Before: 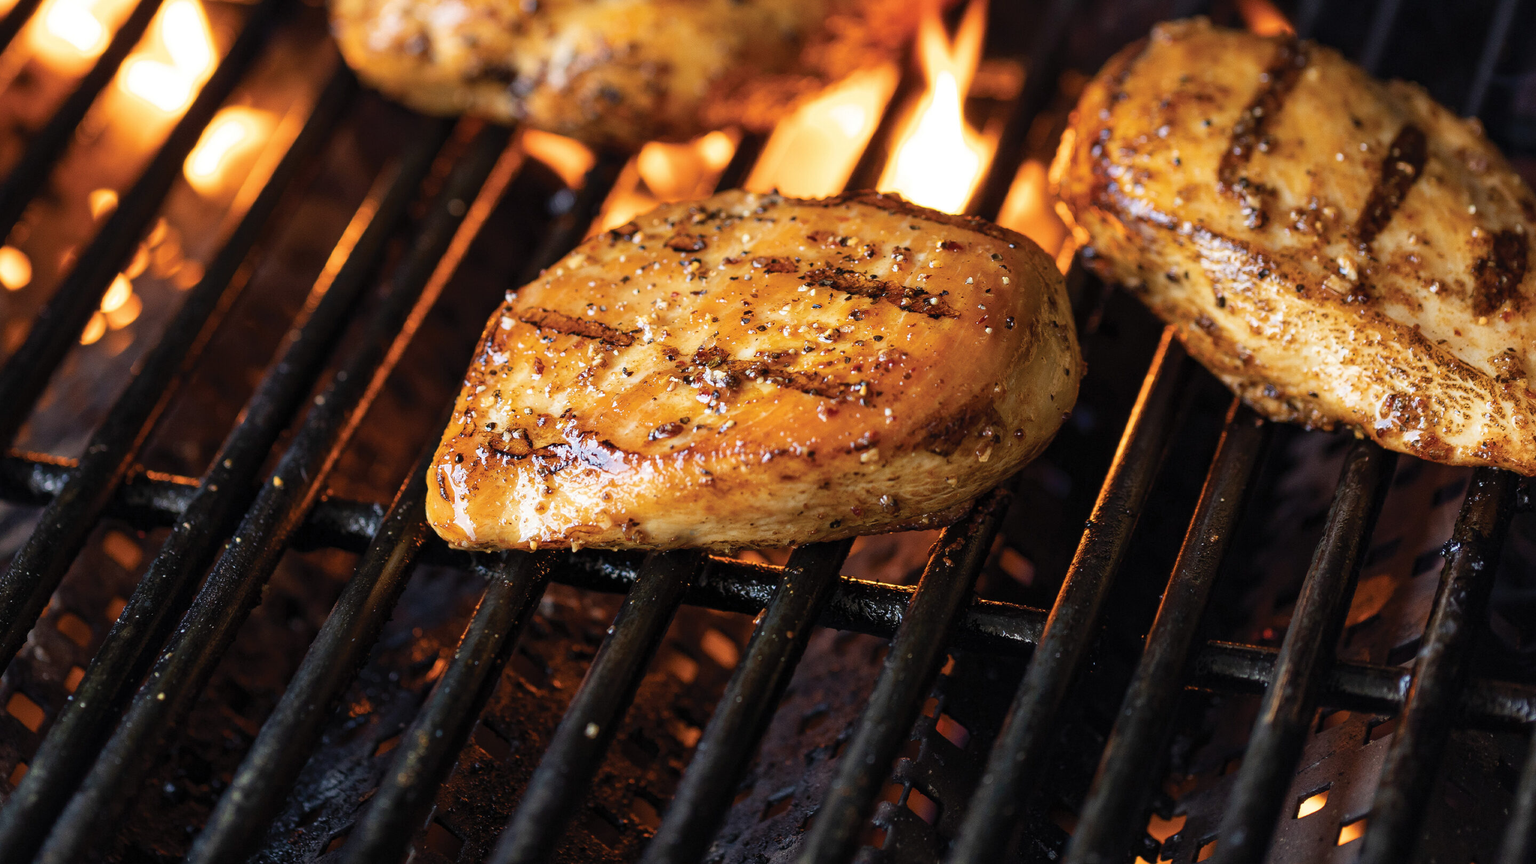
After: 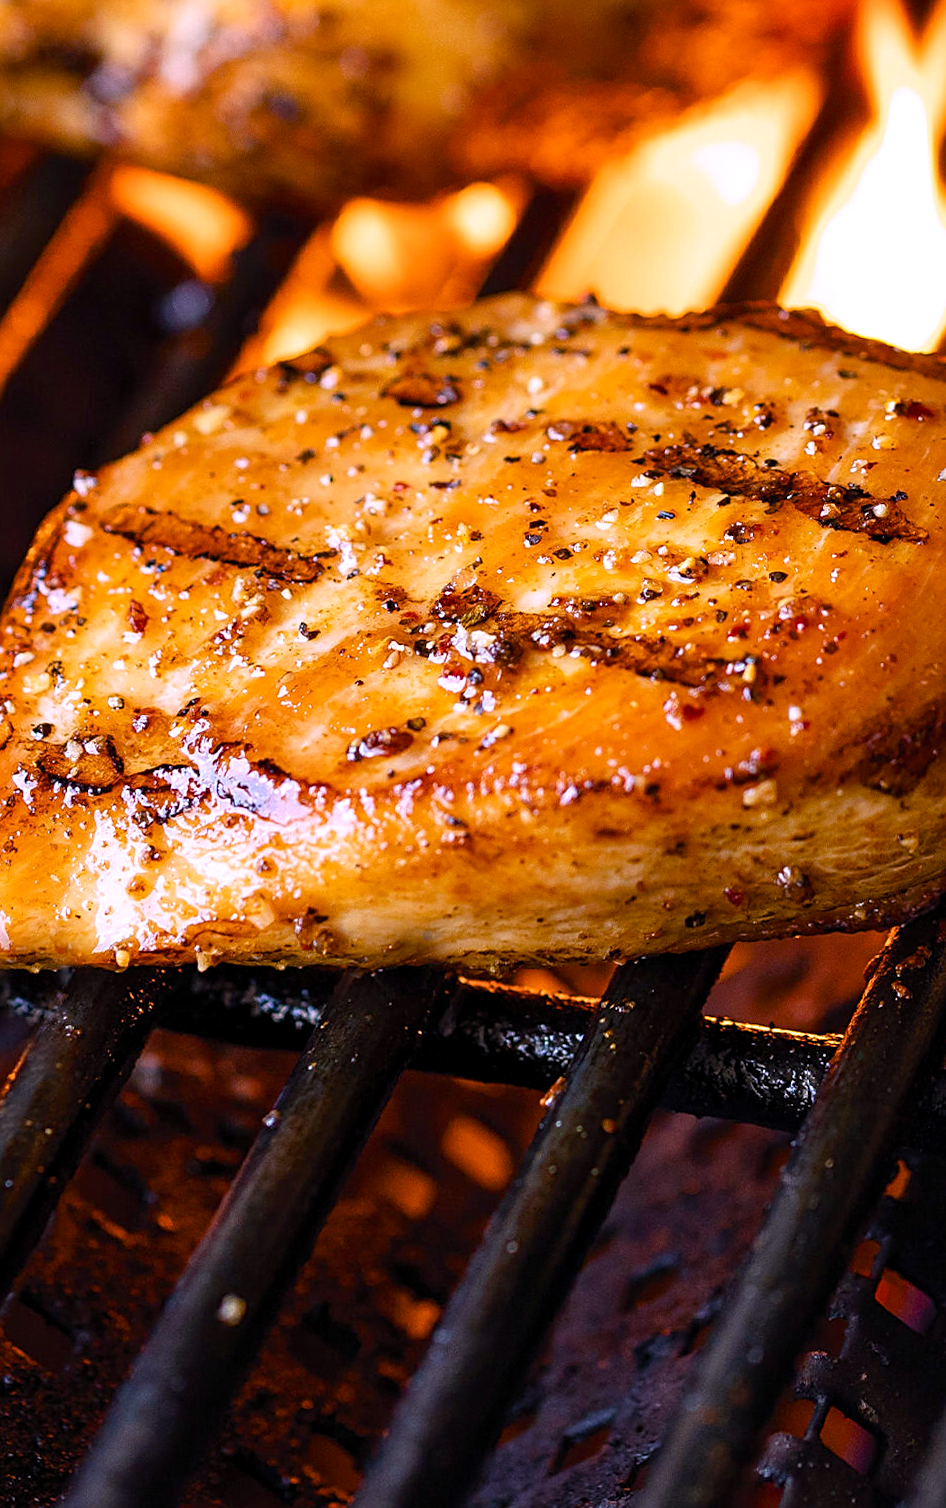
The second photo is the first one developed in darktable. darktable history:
sharpen: on, module defaults
crop: left 33.36%, right 33.36%
color balance rgb: perceptual saturation grading › global saturation 20%, perceptual saturation grading › highlights -25%, perceptual saturation grading › shadows 25%
rotate and perspective: rotation 0.679°, lens shift (horizontal) 0.136, crop left 0.009, crop right 0.991, crop top 0.078, crop bottom 0.95
white balance: red 1.066, blue 1.119
color balance: output saturation 110%
exposure: black level correction 0.001, exposure 0.014 EV, compensate highlight preservation false
